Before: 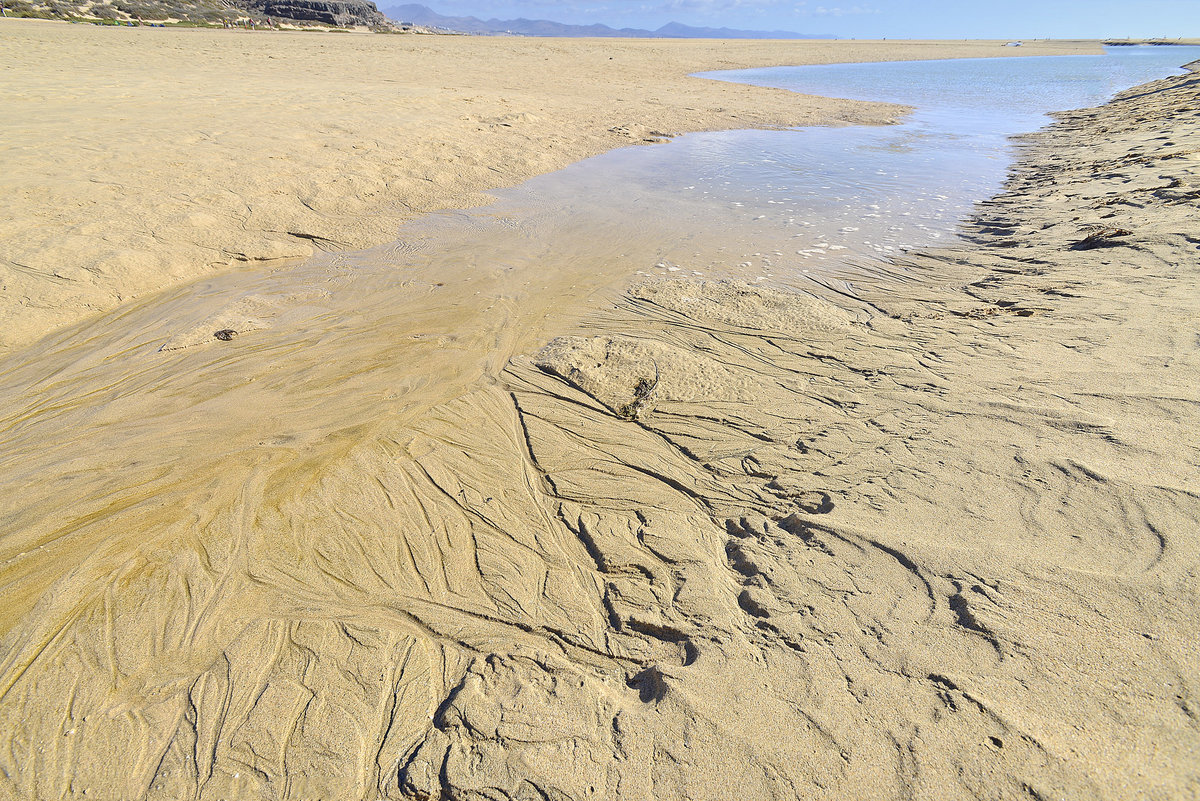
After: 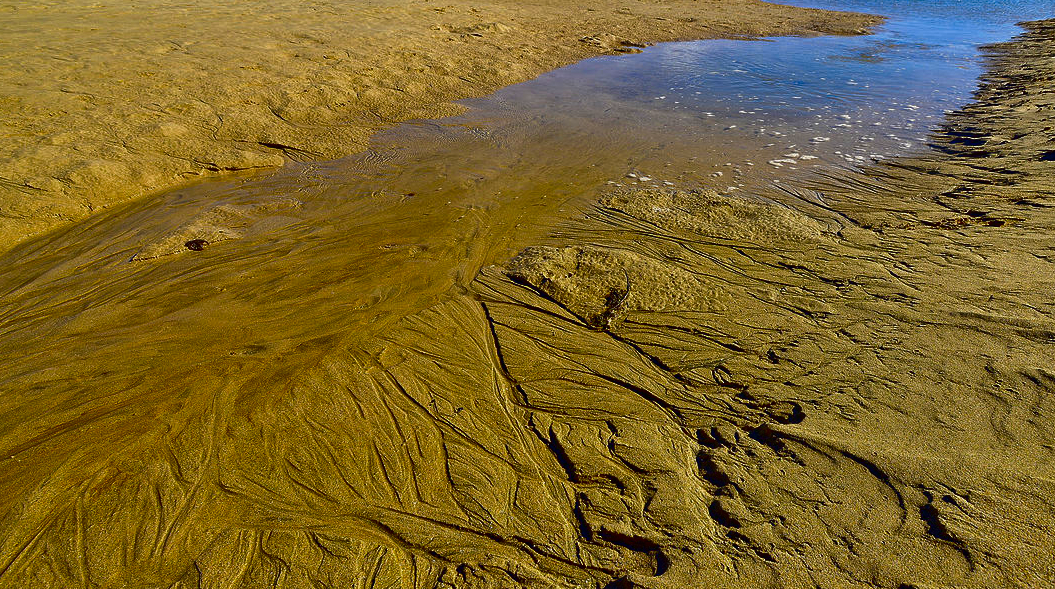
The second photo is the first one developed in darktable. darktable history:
crop and rotate: left 2.425%, top 11.305%, right 9.6%, bottom 15.08%
contrast brightness saturation: brightness -1, saturation 1
